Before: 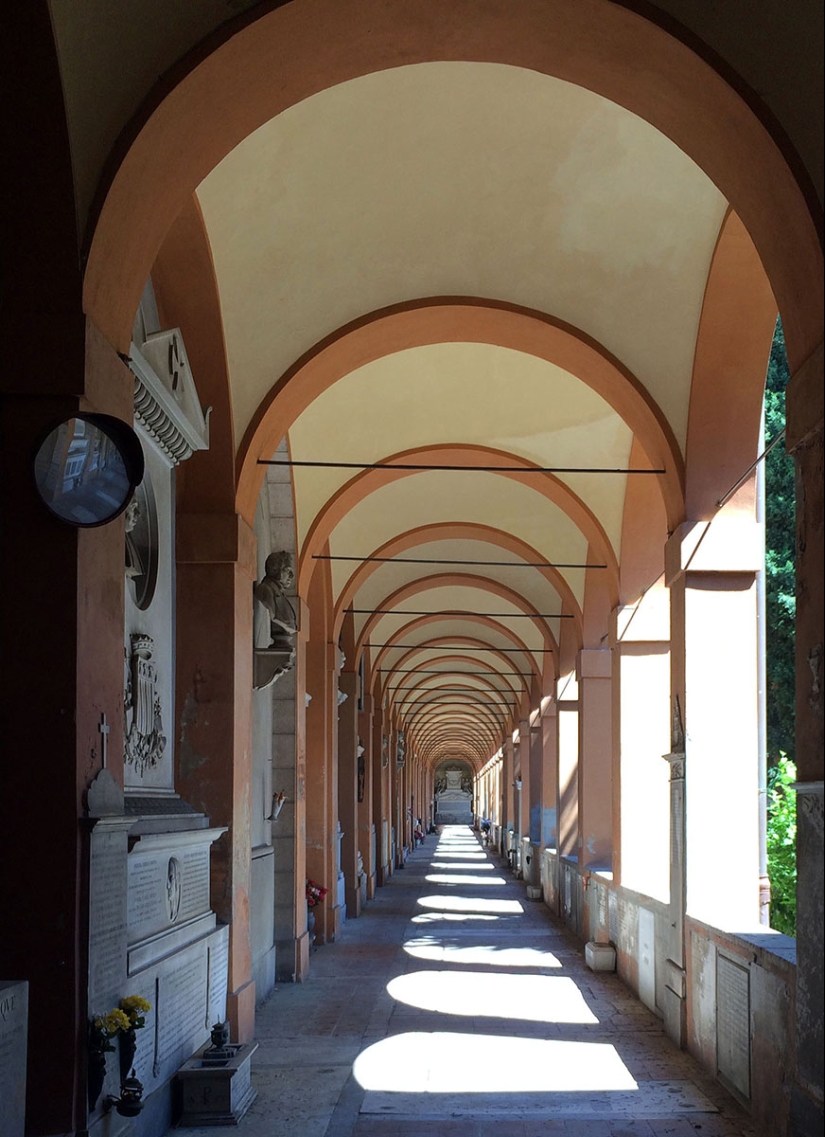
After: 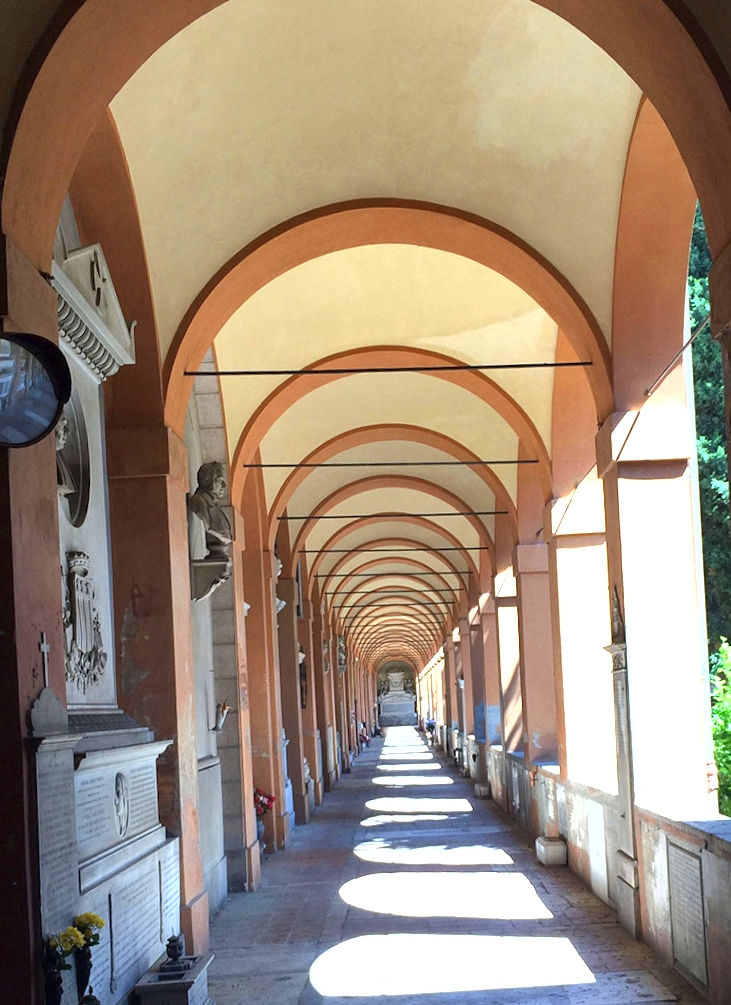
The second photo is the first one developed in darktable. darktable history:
exposure: black level correction 0, exposure 1.101 EV, compensate exposure bias true, compensate highlight preservation false
shadows and highlights: shadows 4.62, soften with gaussian
crop and rotate: angle 2.82°, left 5.461%, top 5.681%
